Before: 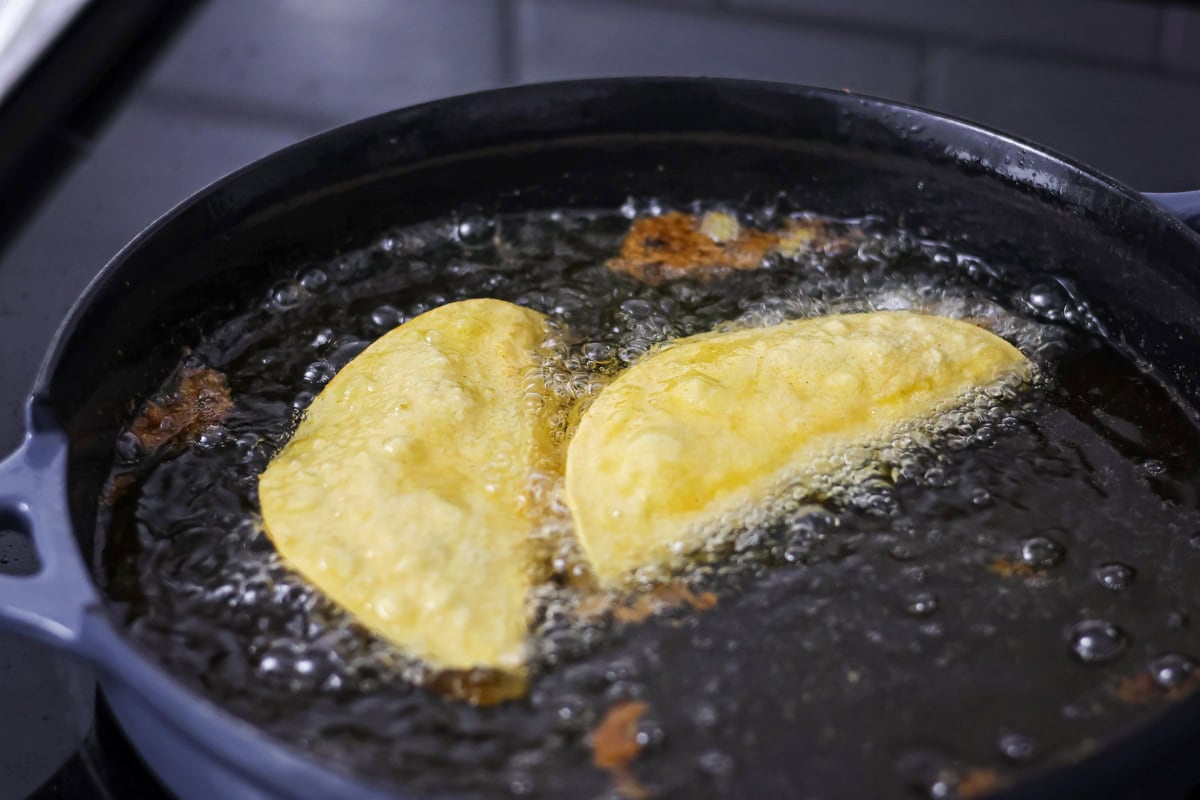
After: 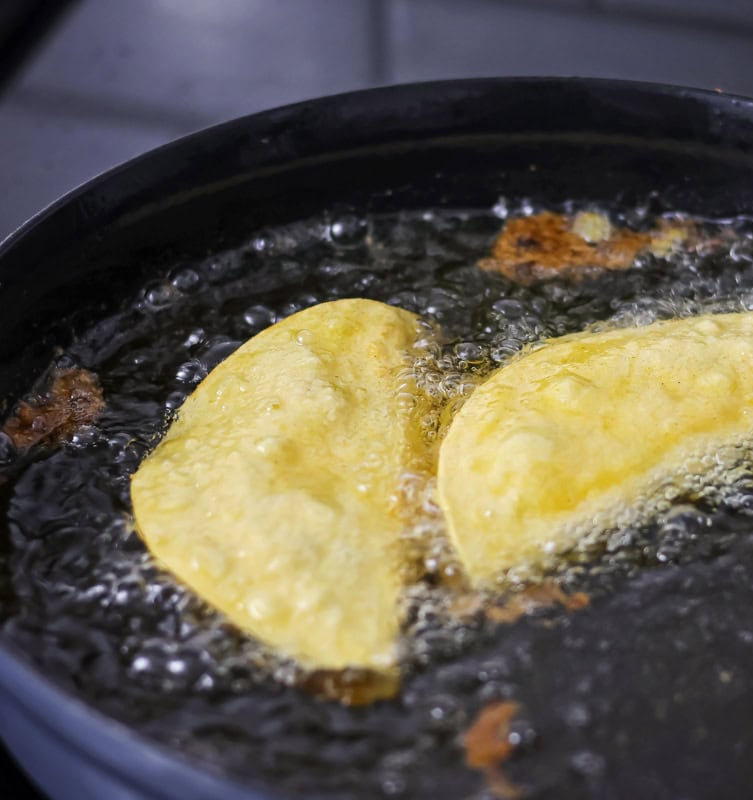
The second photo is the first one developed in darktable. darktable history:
crop: left 10.669%, right 26.509%
